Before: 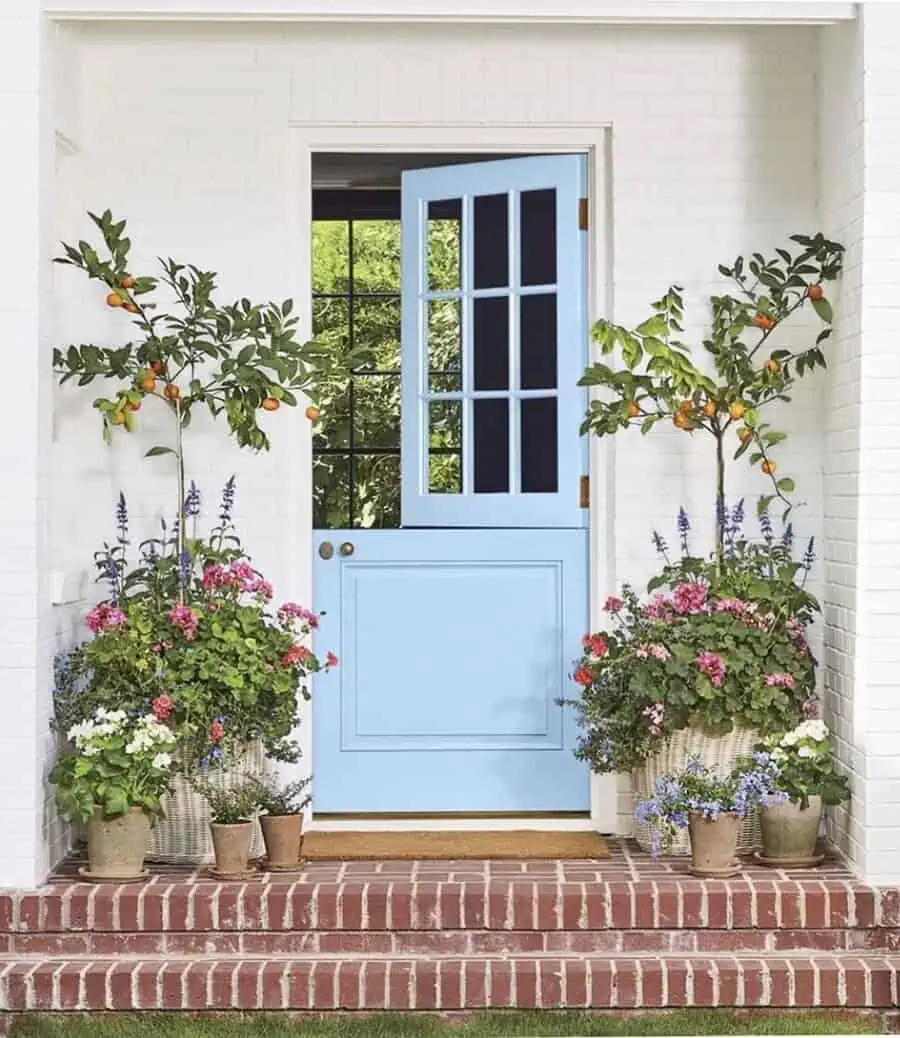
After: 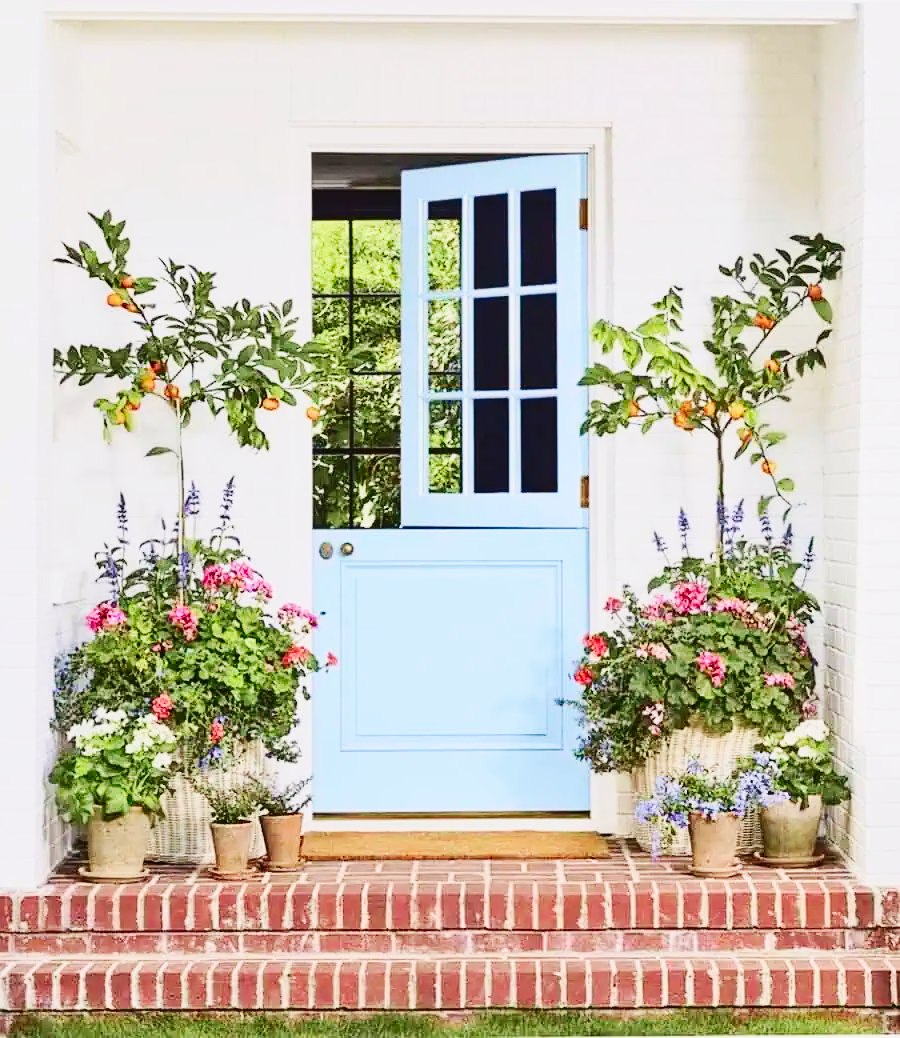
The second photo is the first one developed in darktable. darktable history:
tone curve: curves: ch0 [(0, 0.011) (0.139, 0.106) (0.295, 0.271) (0.499, 0.523) (0.739, 0.782) (0.857, 0.879) (1, 0.967)]; ch1 [(0, 0) (0.291, 0.229) (0.394, 0.365) (0.469, 0.456) (0.495, 0.497) (0.524, 0.53) (0.588, 0.62) (0.725, 0.779) (1, 1)]; ch2 [(0, 0) (0.125, 0.089) (0.35, 0.317) (0.437, 0.42) (0.502, 0.499) (0.537, 0.551) (0.613, 0.636) (1, 1)], color space Lab, independent channels, preserve colors none
color correction: highlights a* -0.089, highlights b* 0.118
base curve: curves: ch0 [(0, 0) (0.032, 0.025) (0.121, 0.166) (0.206, 0.329) (0.605, 0.79) (1, 1)], preserve colors none
